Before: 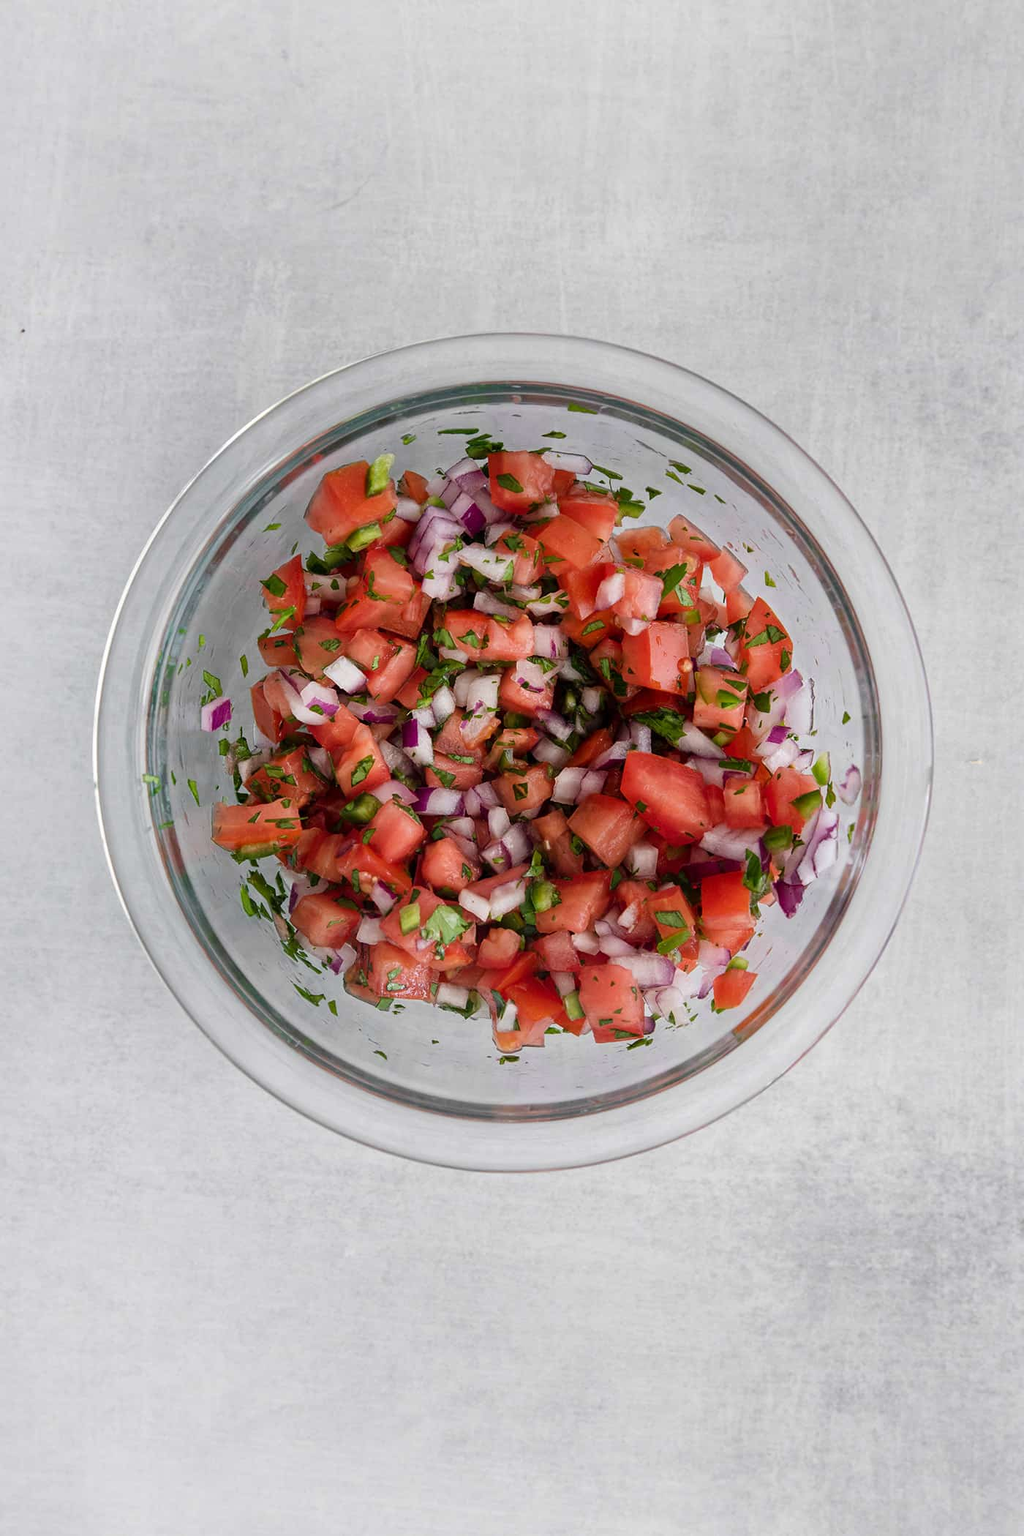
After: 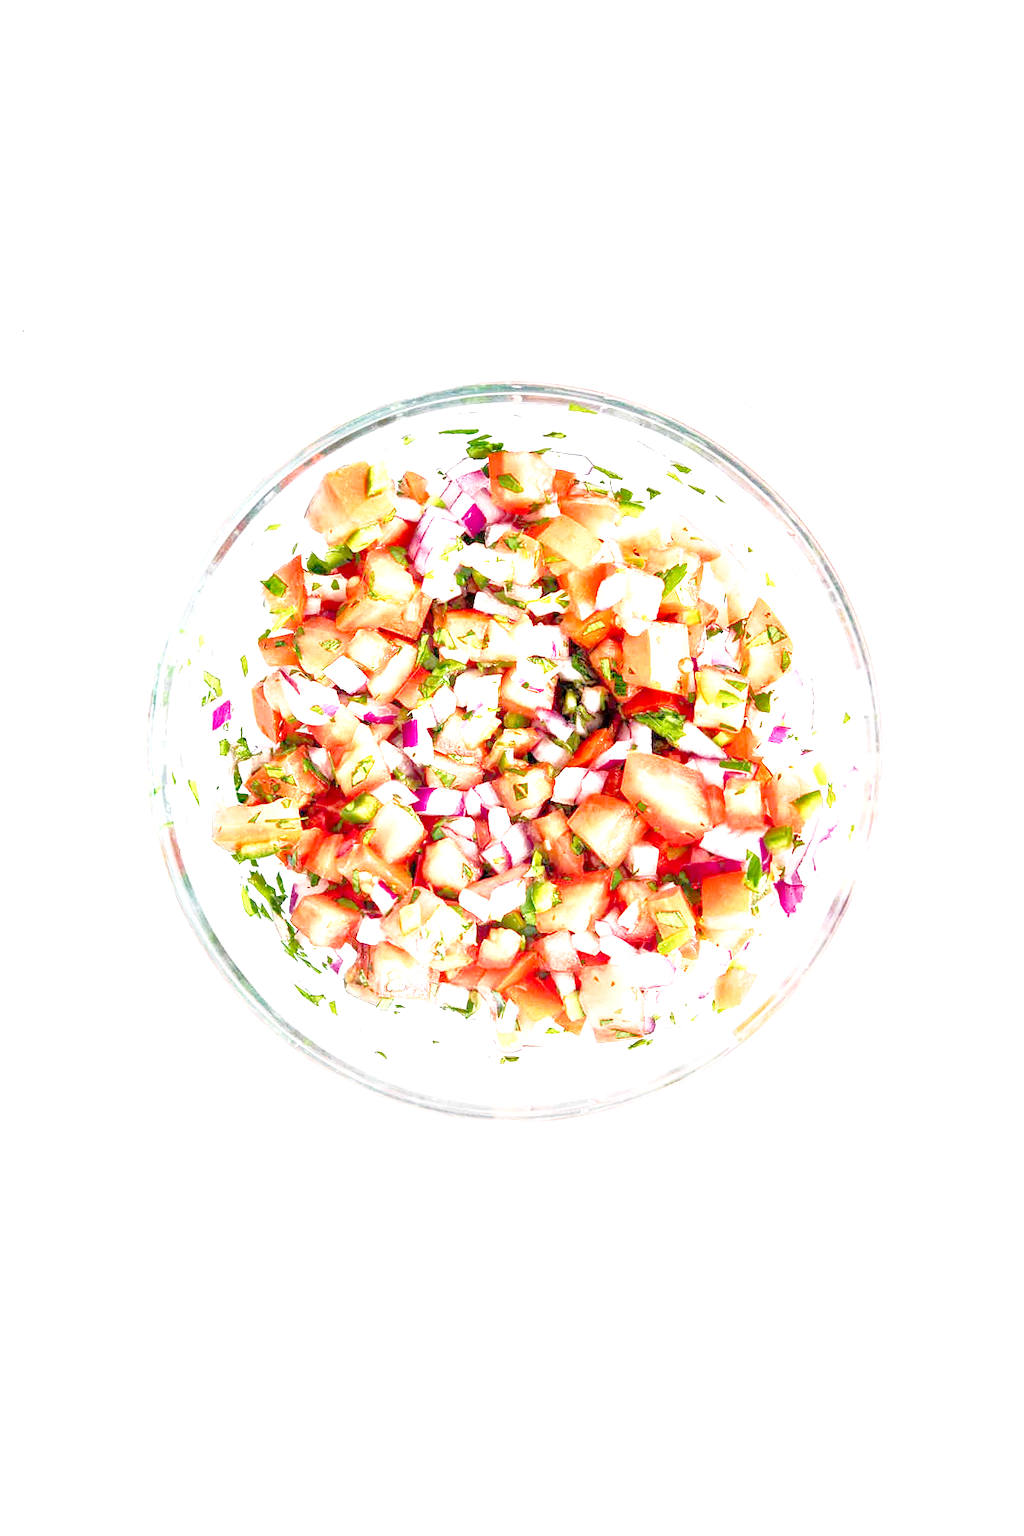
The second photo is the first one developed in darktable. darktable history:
base curve: curves: ch0 [(0, 0) (0.028, 0.03) (0.121, 0.232) (0.46, 0.748) (0.859, 0.968) (1, 1)], preserve colors none
white balance: emerald 1
exposure: black level correction 0, exposure 2.327 EV, compensate exposure bias true, compensate highlight preservation false
tone equalizer: -7 EV 0.15 EV, -6 EV 0.6 EV, -5 EV 1.15 EV, -4 EV 1.33 EV, -3 EV 1.15 EV, -2 EV 0.6 EV, -1 EV 0.15 EV, mask exposure compensation -0.5 EV
local contrast: mode bilateral grid, contrast 50, coarseness 50, detail 150%, midtone range 0.2
